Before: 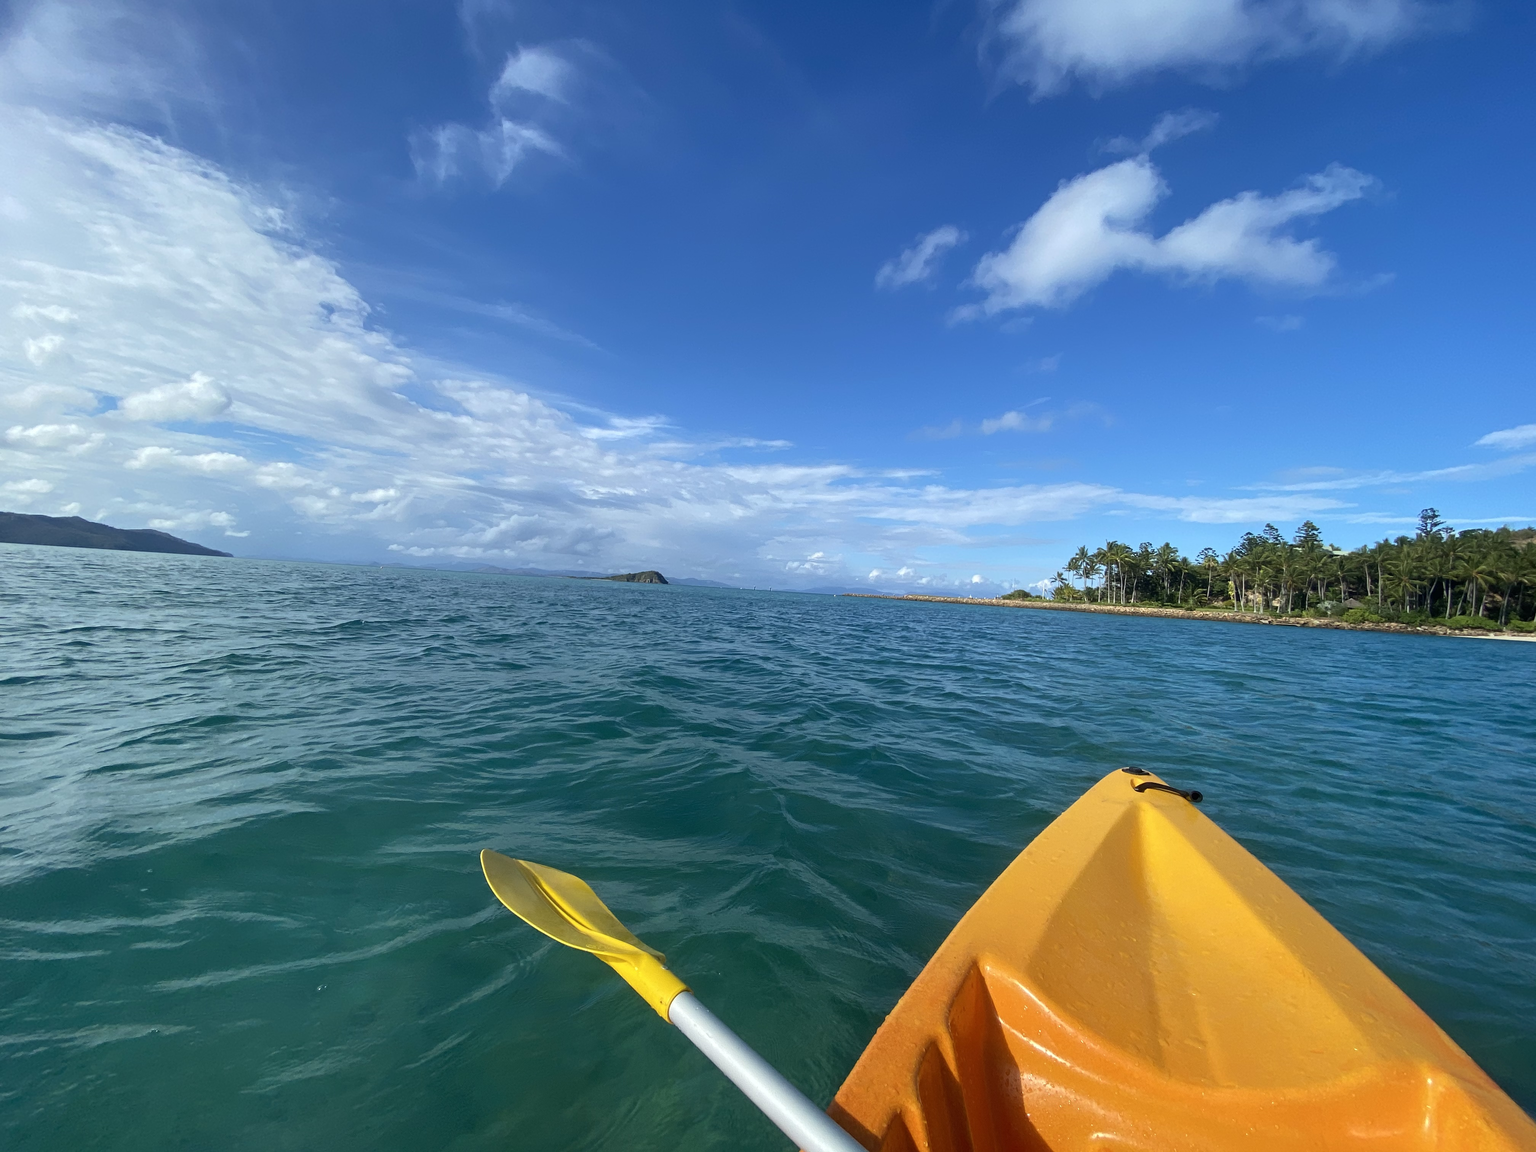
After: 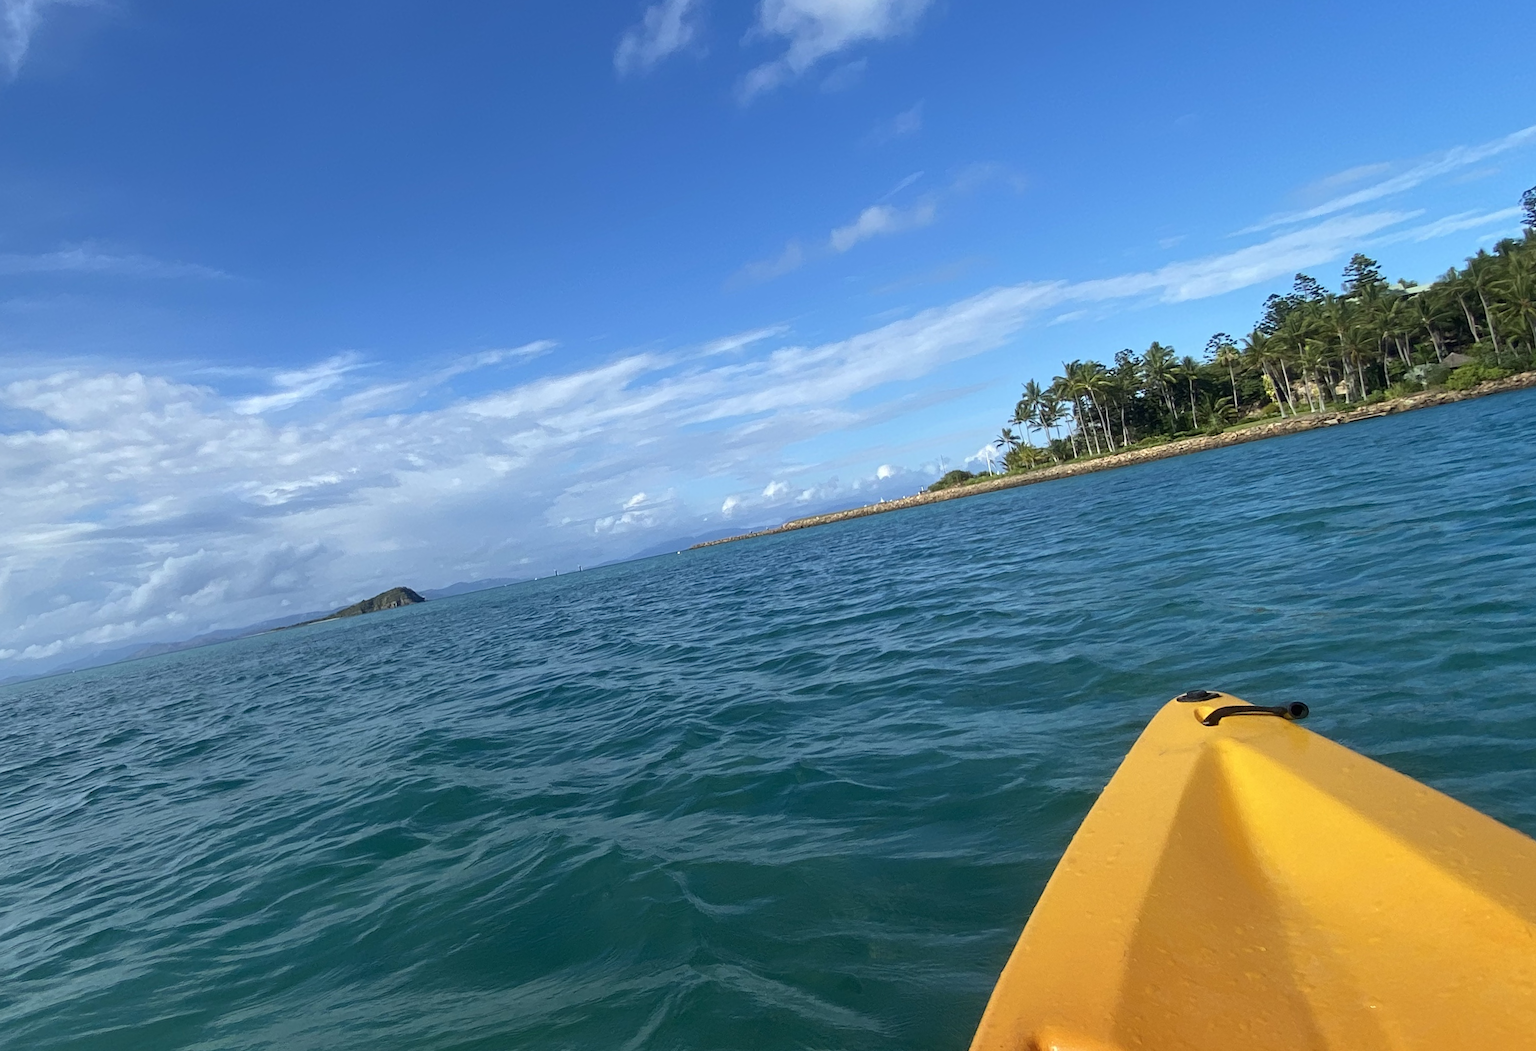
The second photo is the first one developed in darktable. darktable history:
crop and rotate: left 24.034%, top 2.838%, right 6.406%, bottom 6.299%
rotate and perspective: rotation -14.8°, crop left 0.1, crop right 0.903, crop top 0.25, crop bottom 0.748
